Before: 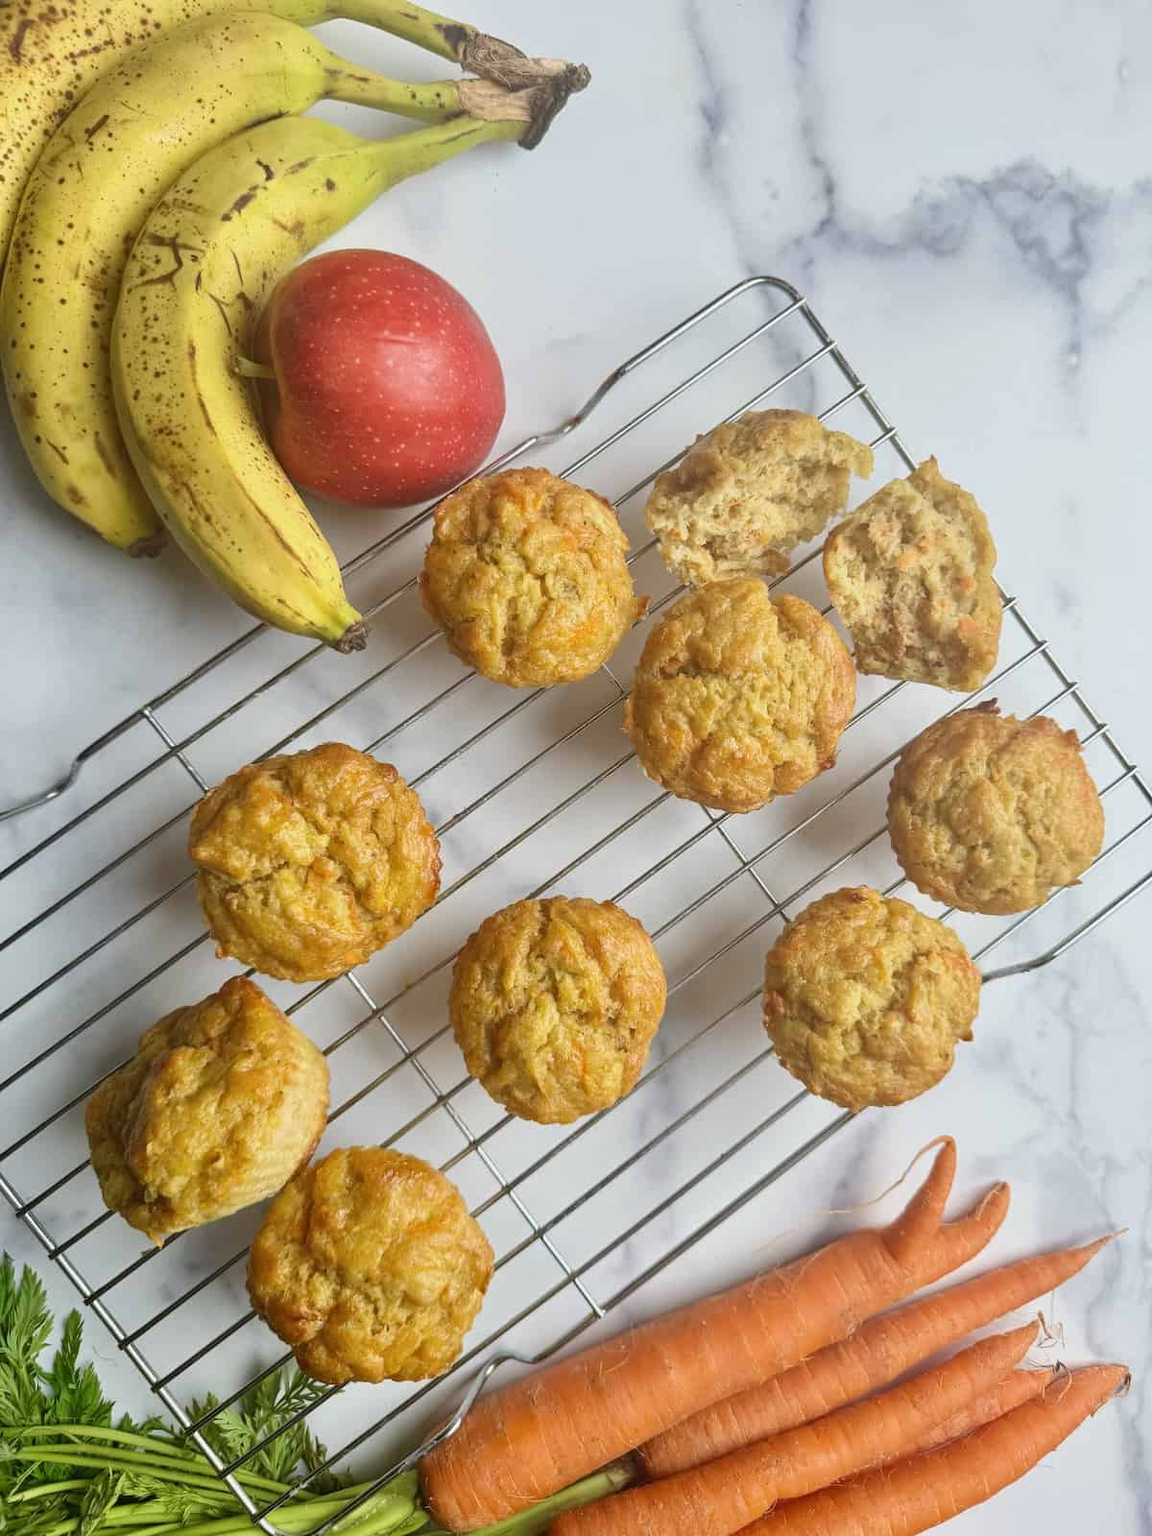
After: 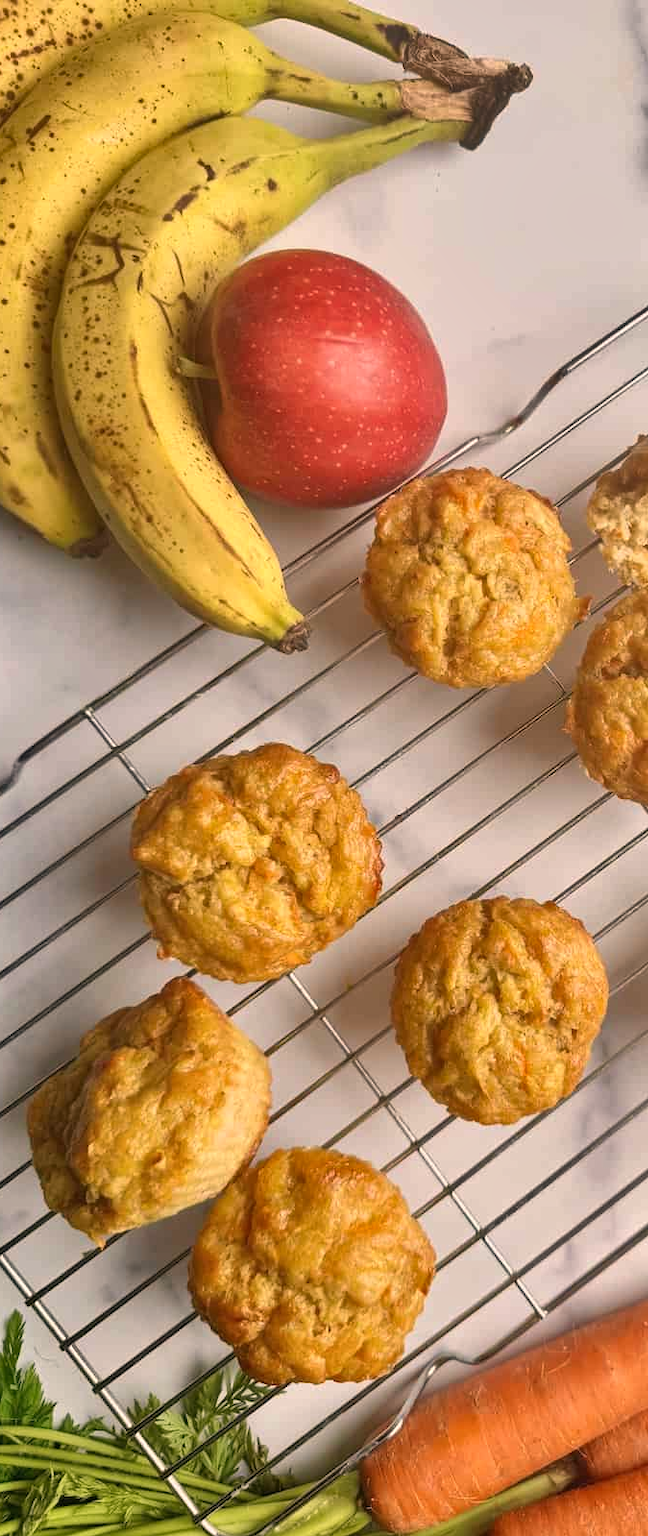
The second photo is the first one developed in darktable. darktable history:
shadows and highlights: soften with gaussian
white balance: red 1.127, blue 0.943
crop: left 5.114%, right 38.589%
